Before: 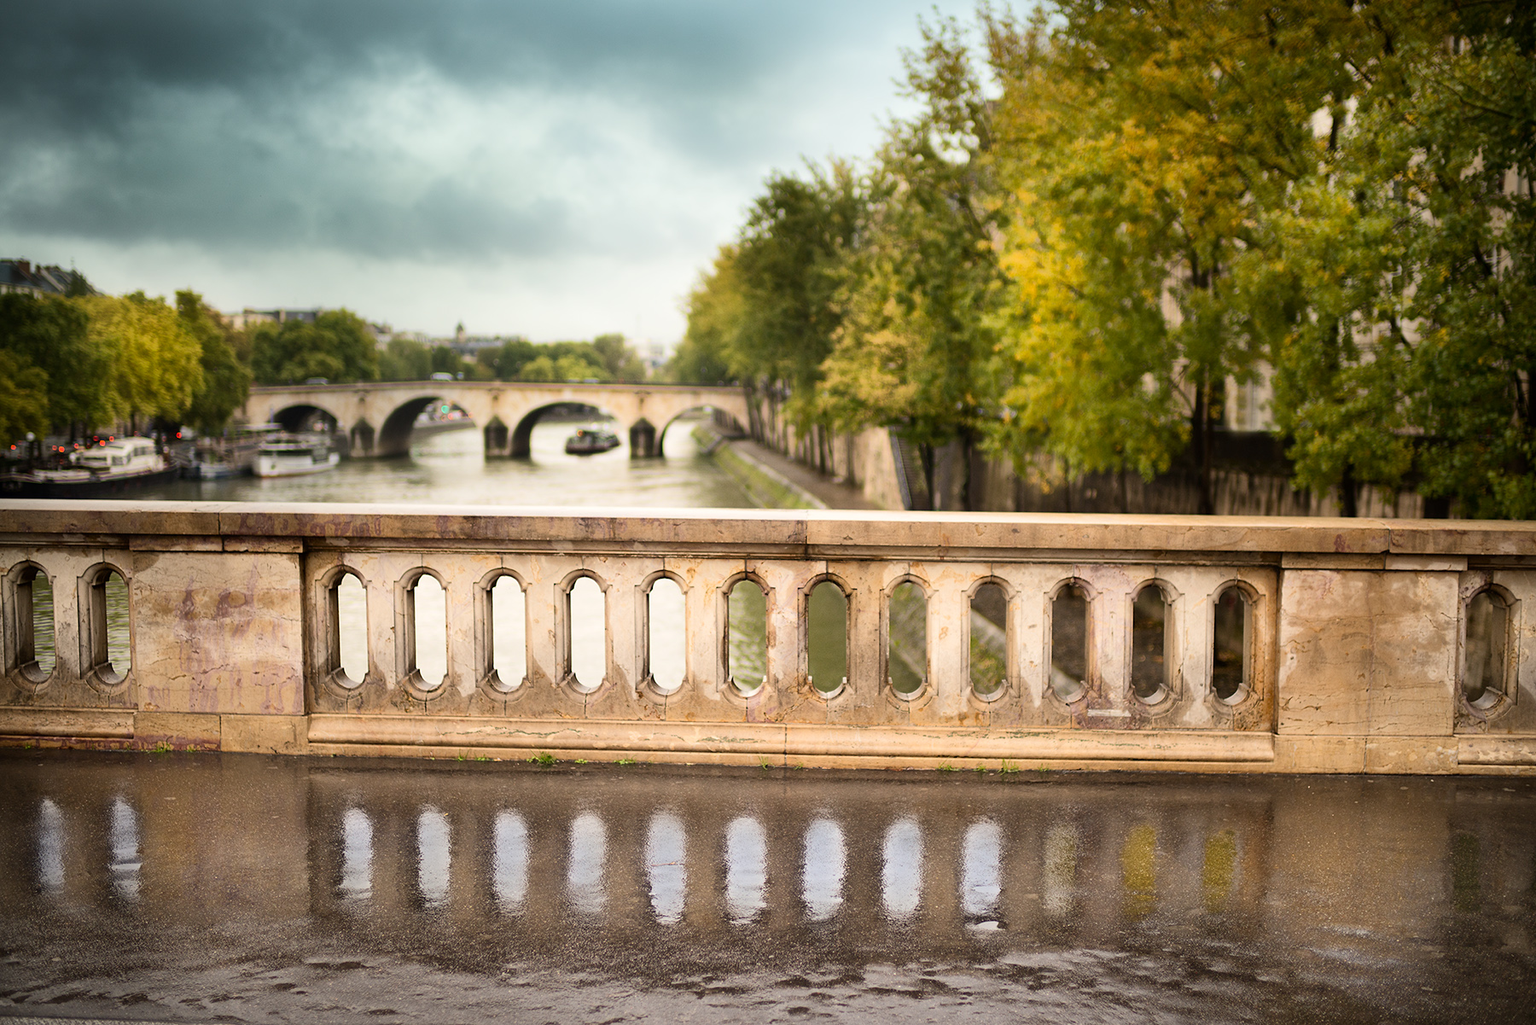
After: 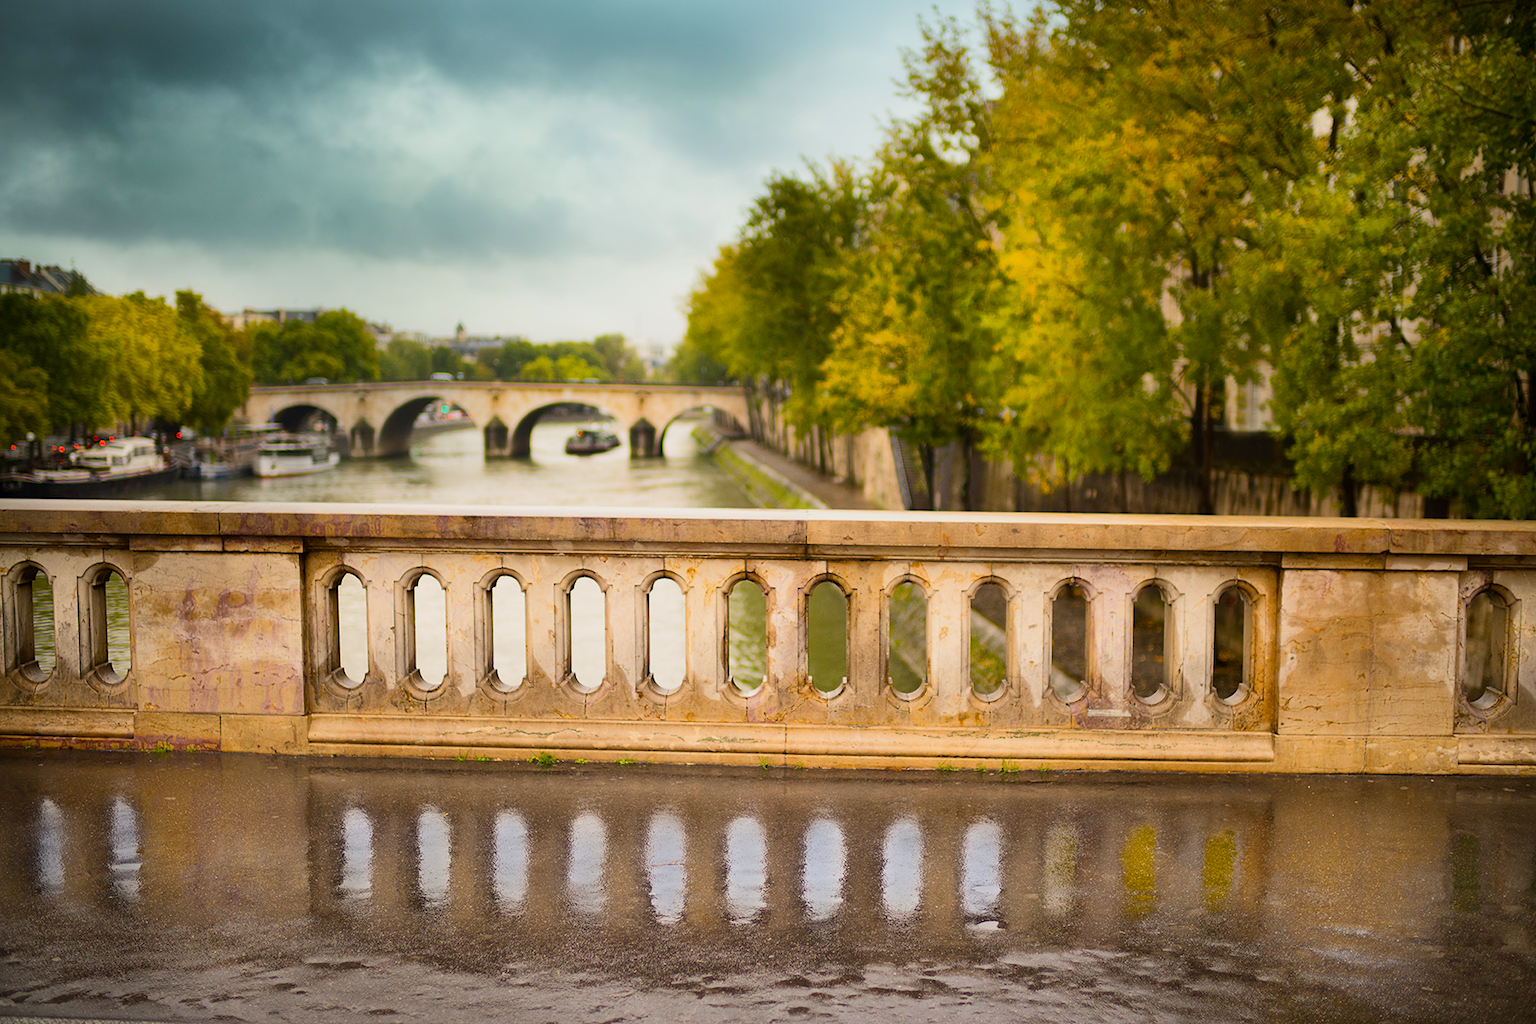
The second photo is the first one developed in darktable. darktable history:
color balance rgb: perceptual saturation grading › global saturation 34.155%, contrast -10.463%
